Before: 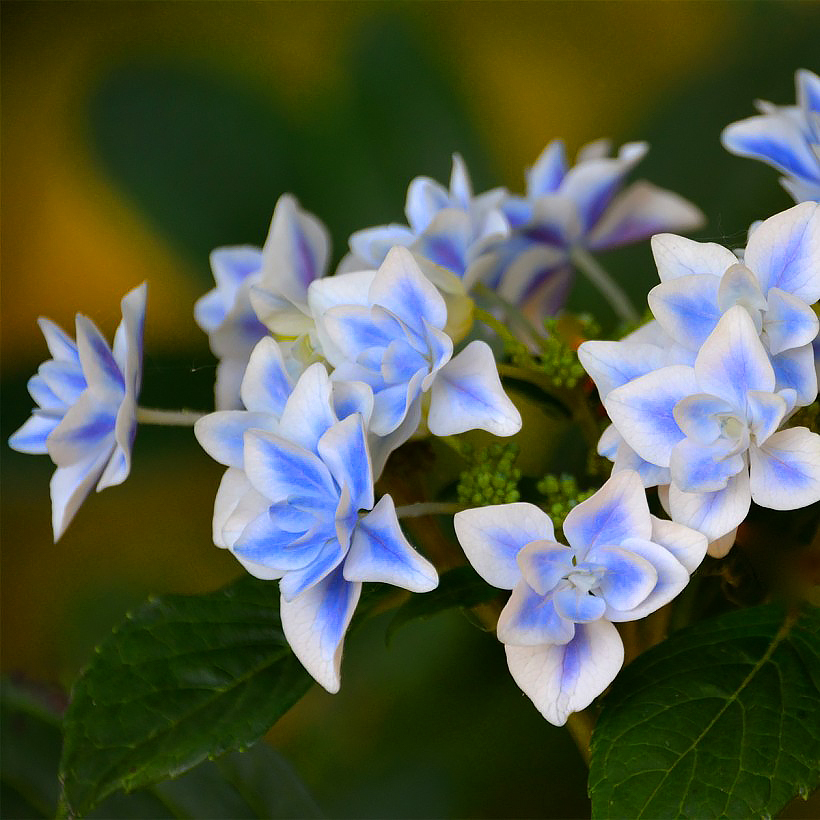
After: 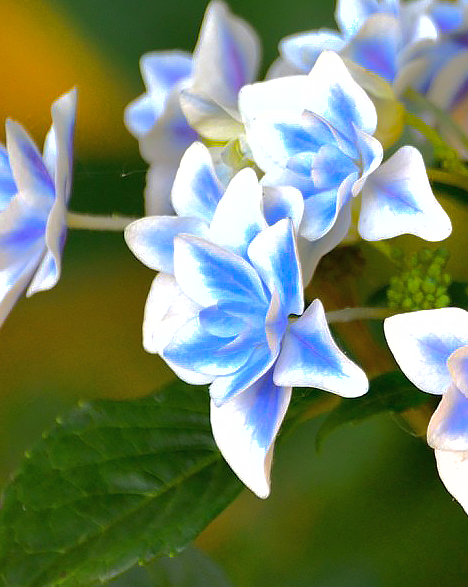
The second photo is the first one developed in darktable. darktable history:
crop: left 8.588%, top 23.86%, right 34.281%, bottom 4.551%
shadows and highlights: highlights -59.68
exposure: black level correction 0, exposure 0.931 EV, compensate highlight preservation false
